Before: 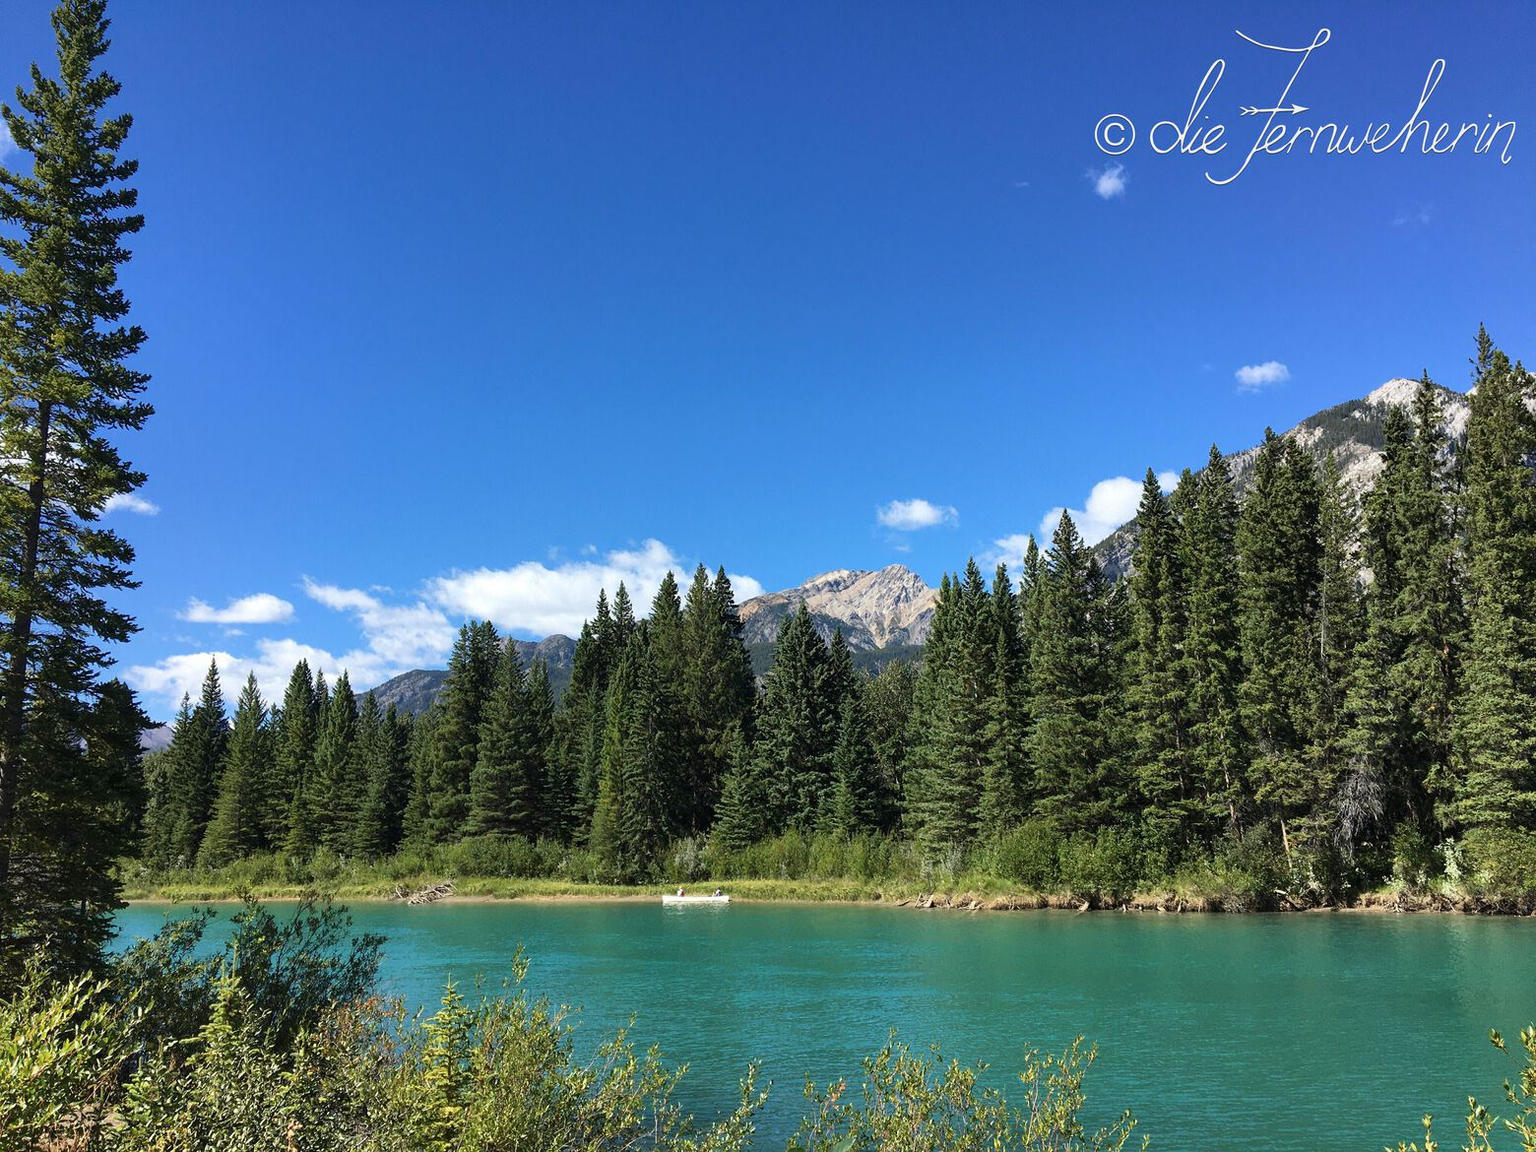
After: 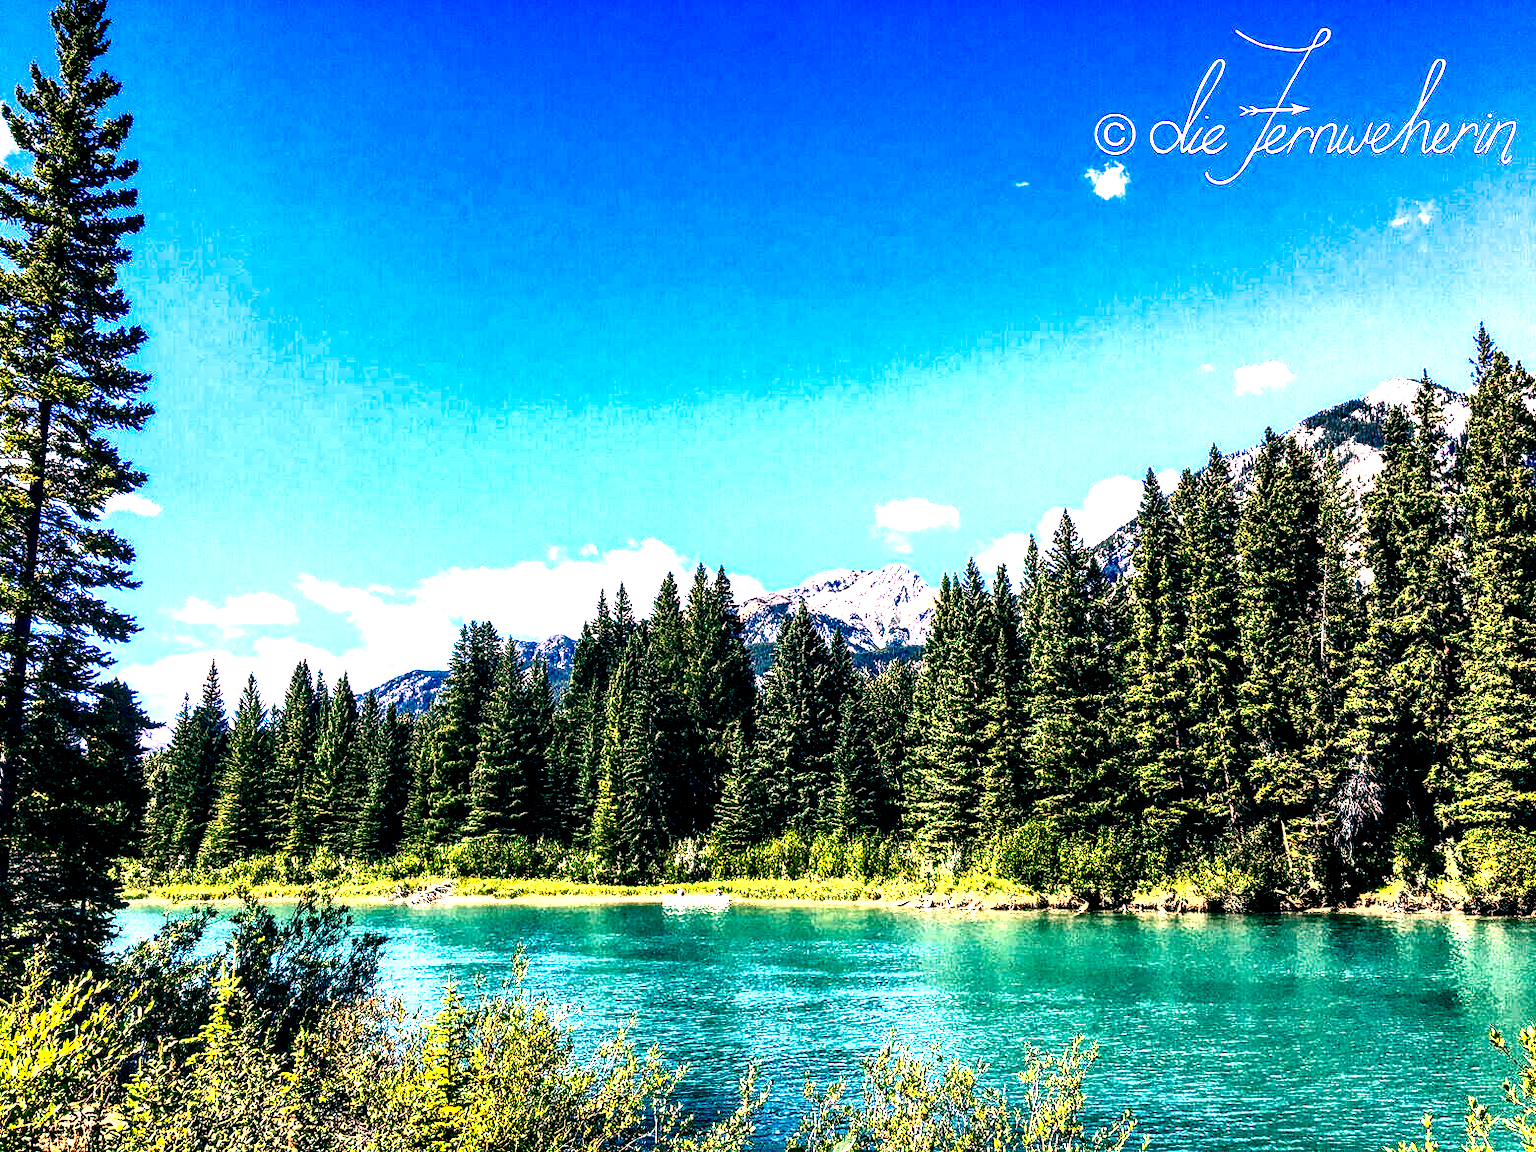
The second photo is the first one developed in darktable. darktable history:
local contrast: highlights 115%, shadows 40%, detail 294%
color correction: highlights a* 16.99, highlights b* 0.313, shadows a* -14.79, shadows b* -14.01, saturation 1.46
contrast brightness saturation: contrast 0.824, brightness 0.583, saturation 0.607
shadows and highlights: shadows 25.43, white point adjustment -3.16, highlights -30.13
exposure: compensate highlight preservation false
